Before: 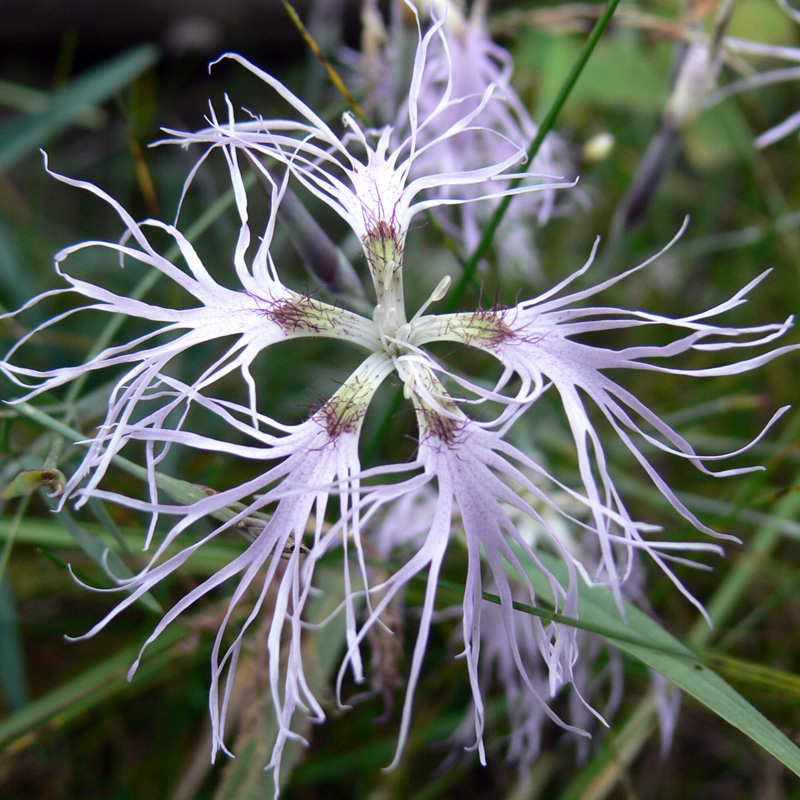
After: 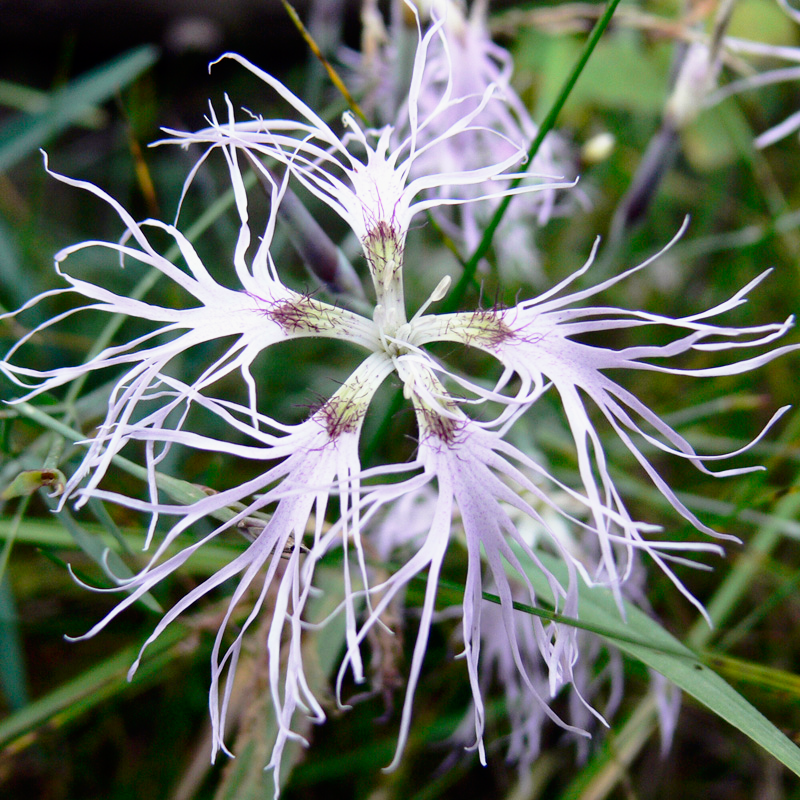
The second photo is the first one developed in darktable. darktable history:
tone curve: curves: ch0 [(0, 0) (0.062, 0.023) (0.168, 0.142) (0.359, 0.419) (0.469, 0.544) (0.634, 0.722) (0.839, 0.909) (0.998, 0.978)]; ch1 [(0, 0) (0.437, 0.408) (0.472, 0.47) (0.502, 0.504) (0.527, 0.546) (0.568, 0.619) (0.608, 0.665) (0.669, 0.748) (0.859, 0.899) (1, 1)]; ch2 [(0, 0) (0.33, 0.301) (0.421, 0.443) (0.473, 0.498) (0.509, 0.5) (0.535, 0.564) (0.575, 0.625) (0.608, 0.667) (1, 1)], preserve colors none
